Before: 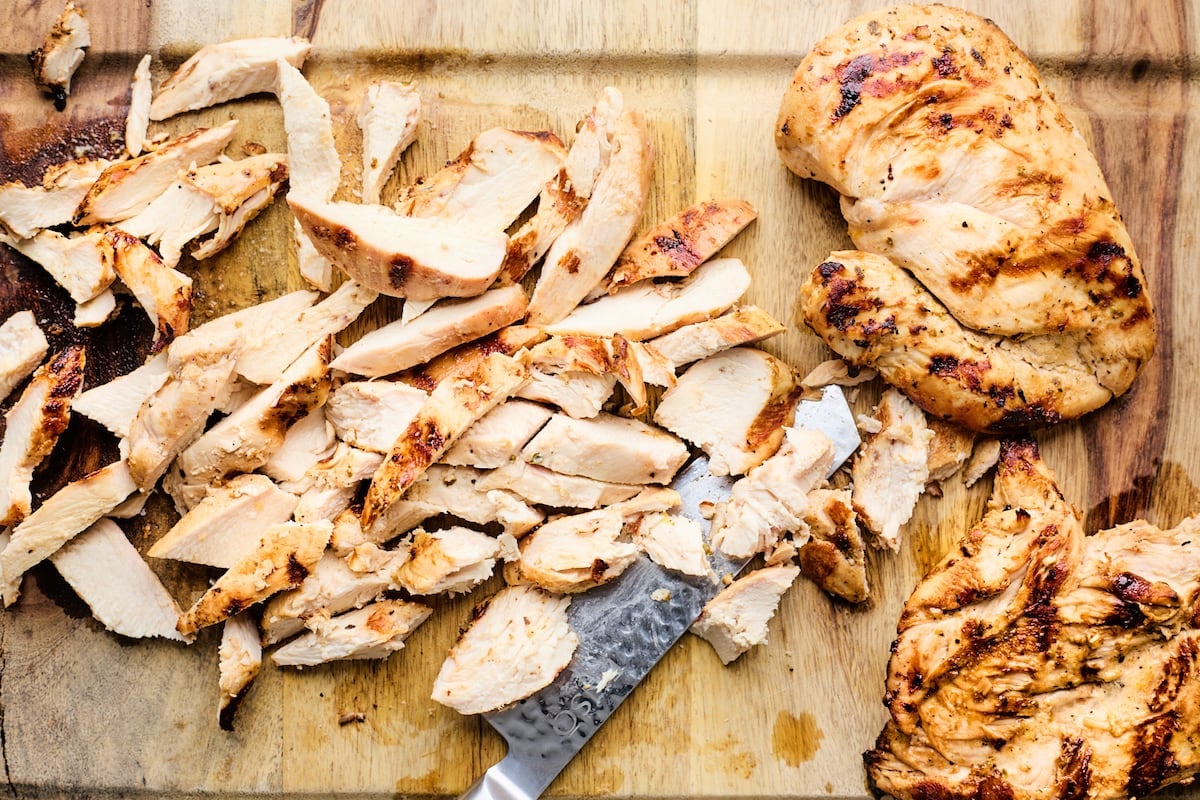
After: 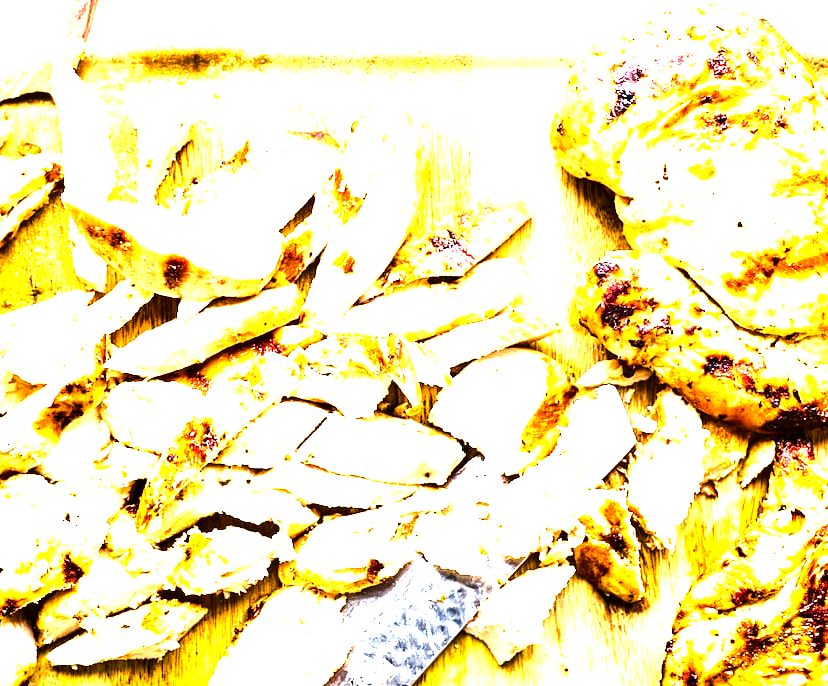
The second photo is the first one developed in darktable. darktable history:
exposure: black level correction 0, exposure 1.185 EV, compensate highlight preservation false
color balance rgb: shadows lift › chroma 3.015%, shadows lift › hue 280.84°, power › luminance 3.124%, power › hue 234.4°, linear chroma grading › global chroma 19.521%, perceptual saturation grading › global saturation 20%, perceptual saturation grading › highlights -25.814%, perceptual saturation grading › shadows 49.24%, perceptual brilliance grading › highlights 20.57%, perceptual brilliance grading › mid-tones 20.207%, perceptual brilliance grading › shadows -19.64%, global vibrance 20%
tone equalizer: -8 EV -0.729 EV, -7 EV -0.721 EV, -6 EV -0.629 EV, -5 EV -0.383 EV, -3 EV 0.404 EV, -2 EV 0.6 EV, -1 EV 0.693 EV, +0 EV 0.729 EV, edges refinement/feathering 500, mask exposure compensation -1.57 EV, preserve details no
crop: left 18.798%, right 12.154%, bottom 14.152%
